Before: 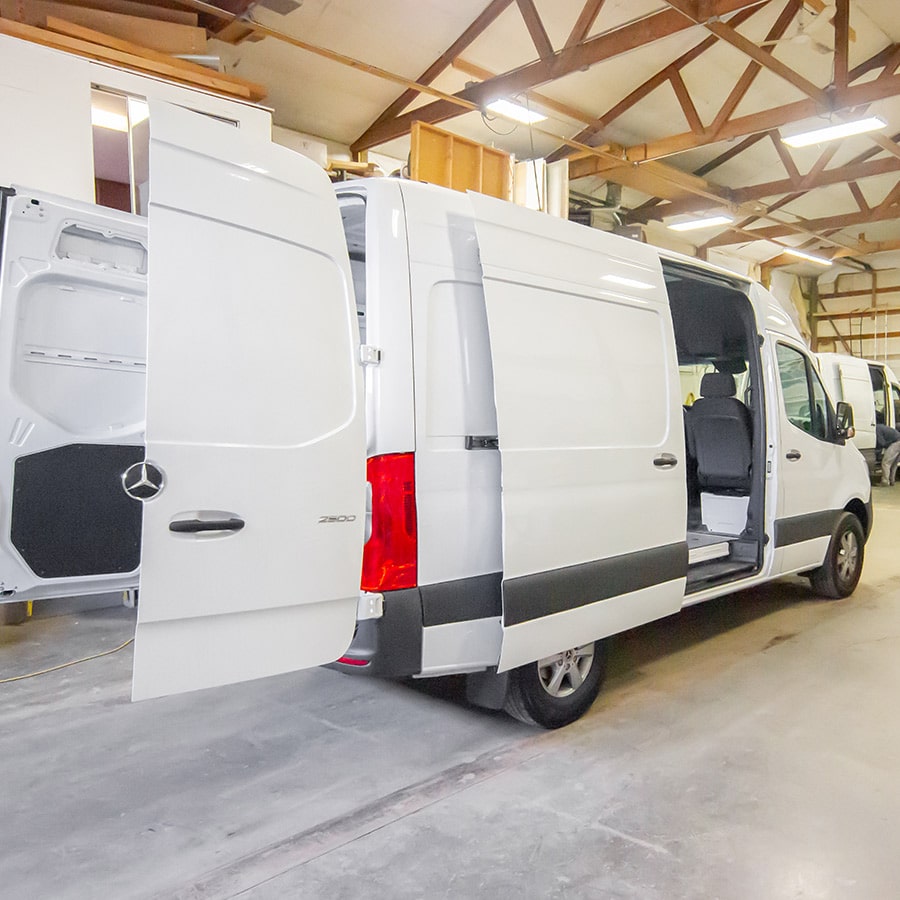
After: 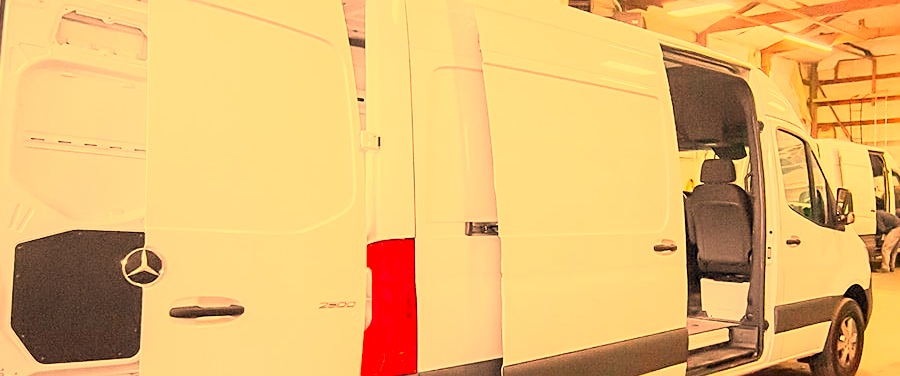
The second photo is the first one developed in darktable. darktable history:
white balance: red 1.467, blue 0.684
contrast brightness saturation: contrast 0.2, brightness 0.16, saturation 0.22
sharpen: on, module defaults
crop and rotate: top 23.84%, bottom 34.294%
